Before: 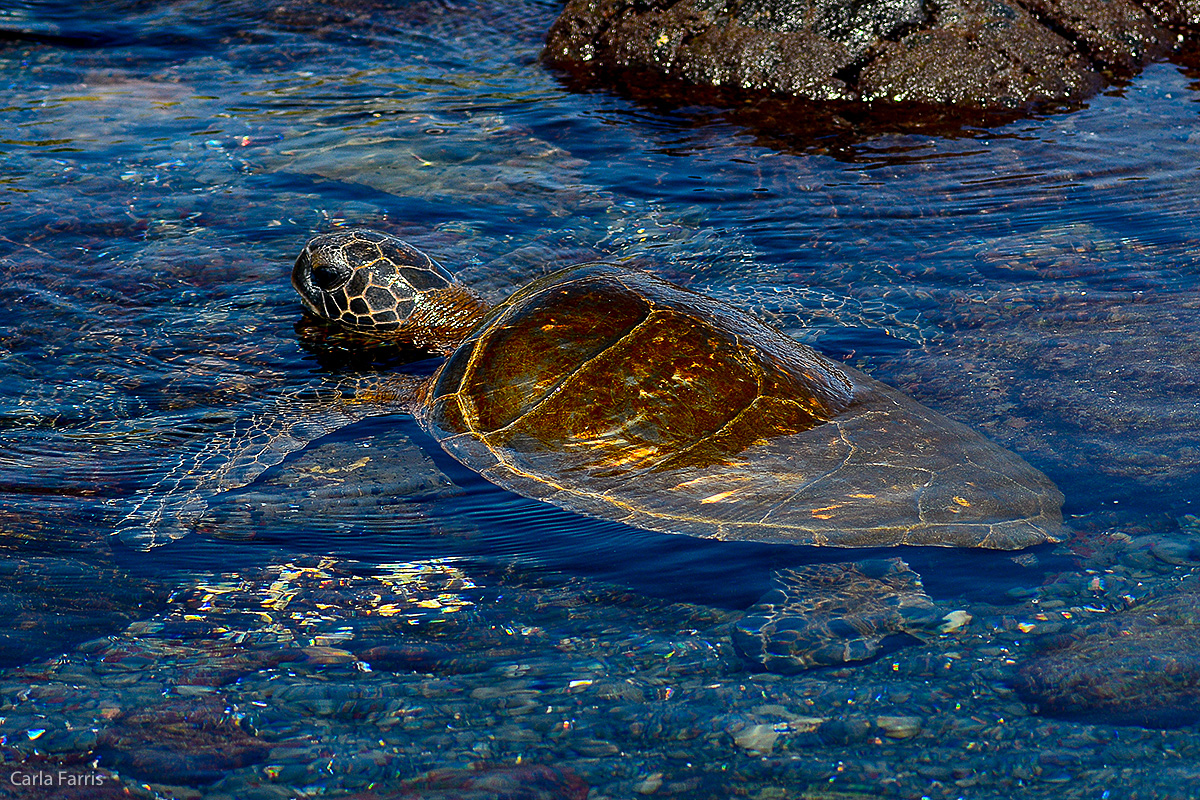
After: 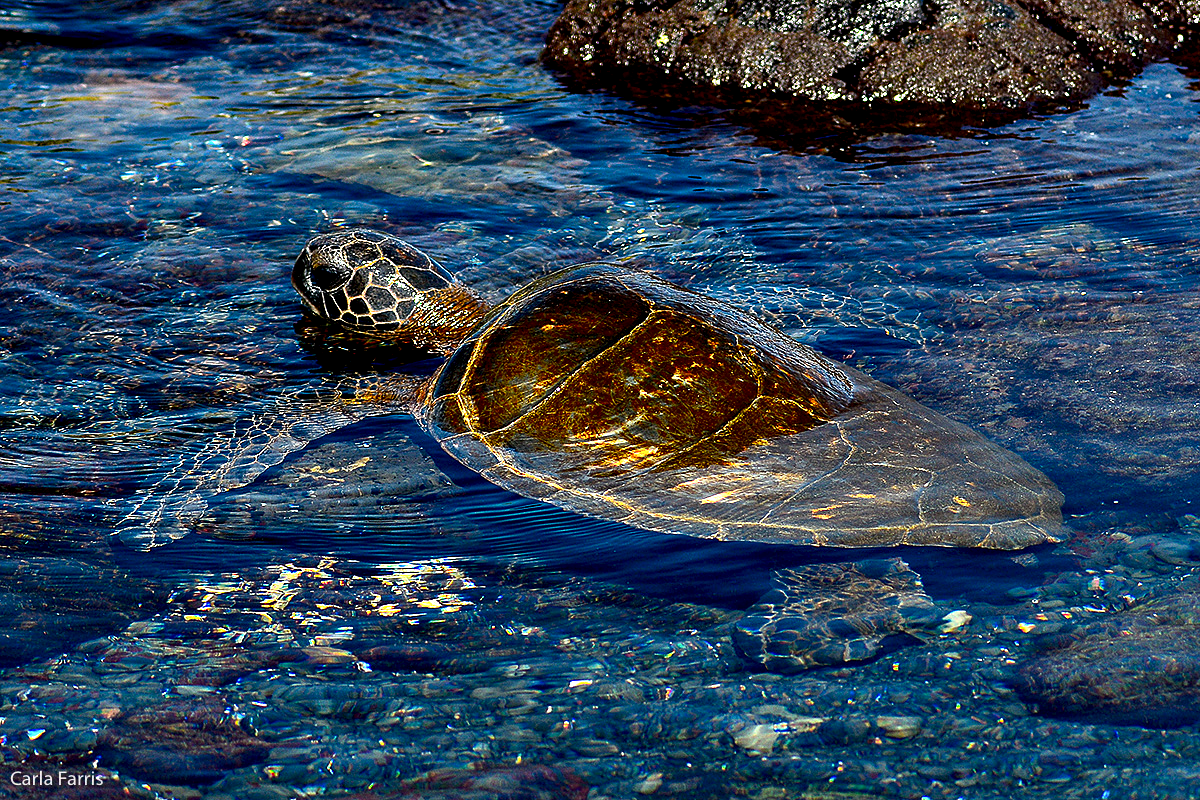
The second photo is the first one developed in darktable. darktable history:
contrast equalizer: y [[0.6 ×6], [0.55 ×6], [0 ×6], [0 ×6], [0 ×6]]
